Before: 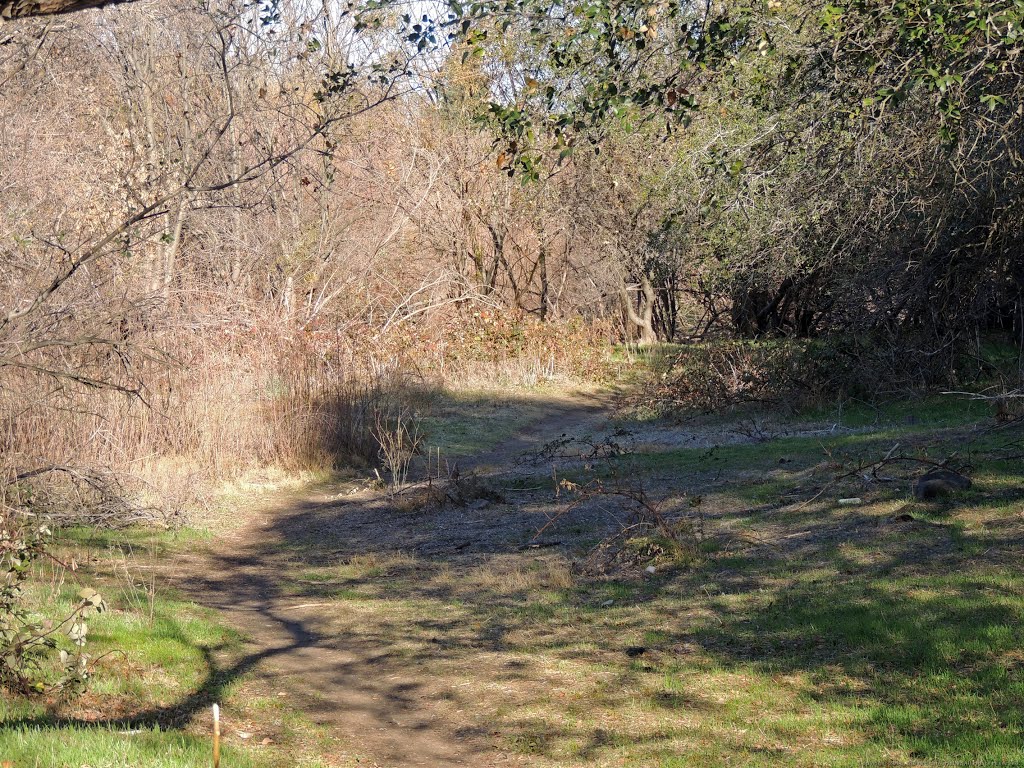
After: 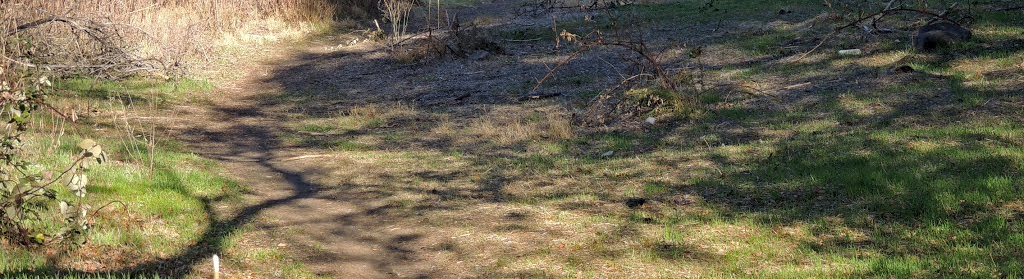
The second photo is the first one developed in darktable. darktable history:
crop and rotate: top 58.586%, bottom 5.027%
local contrast: highlights 100%, shadows 101%, detail 119%, midtone range 0.2
